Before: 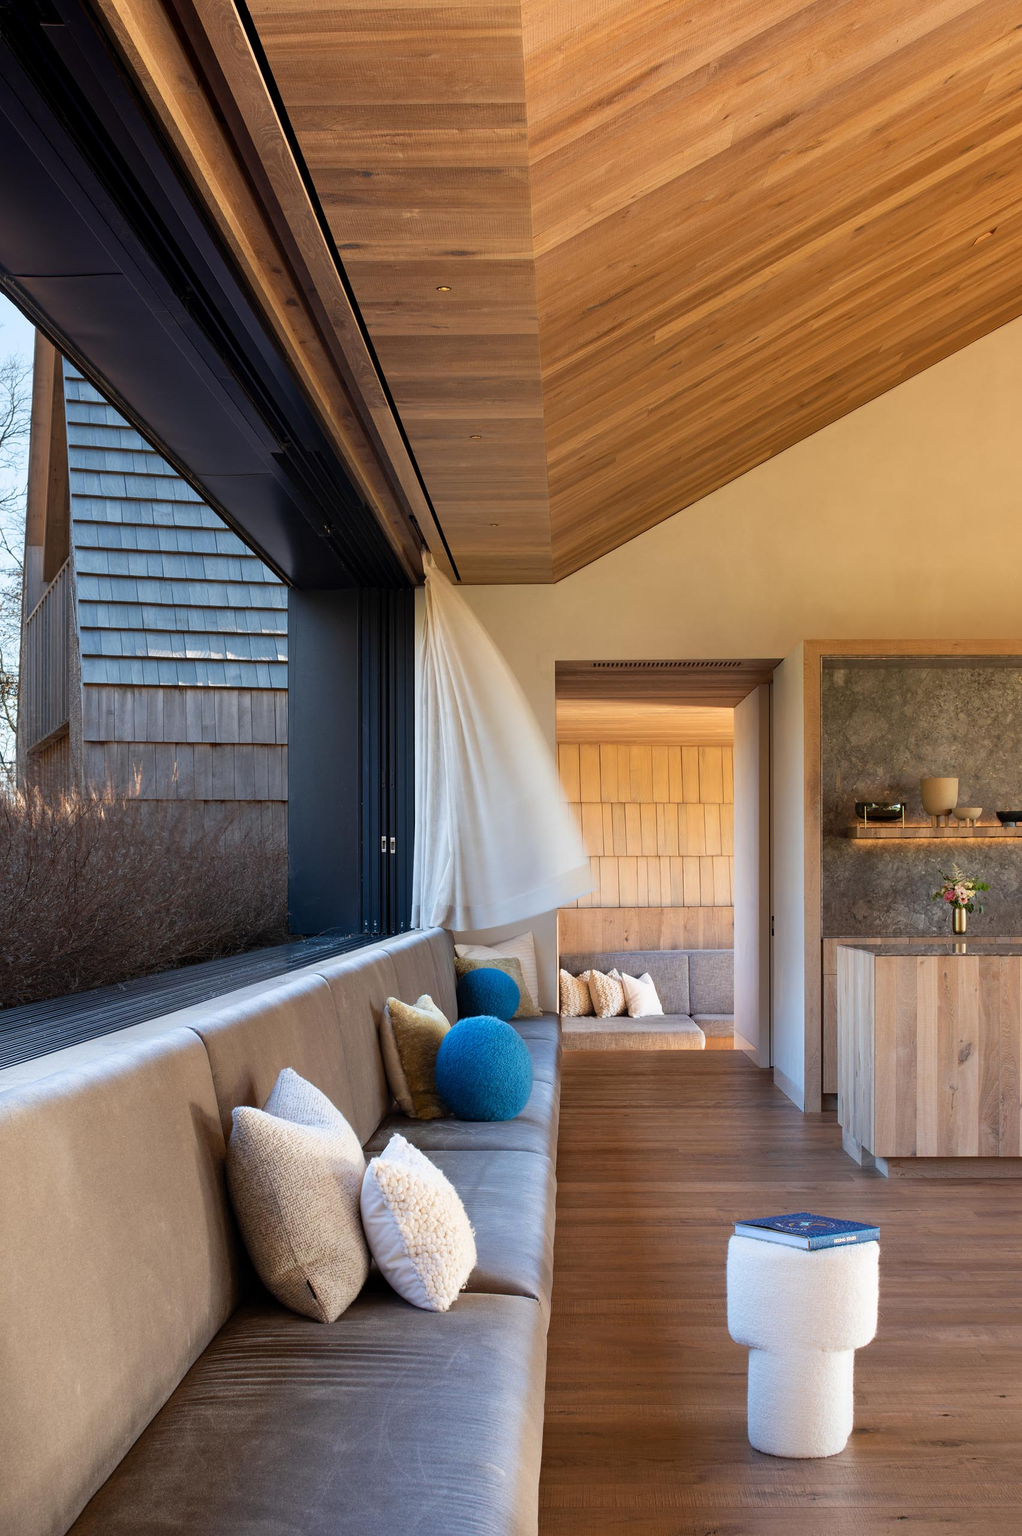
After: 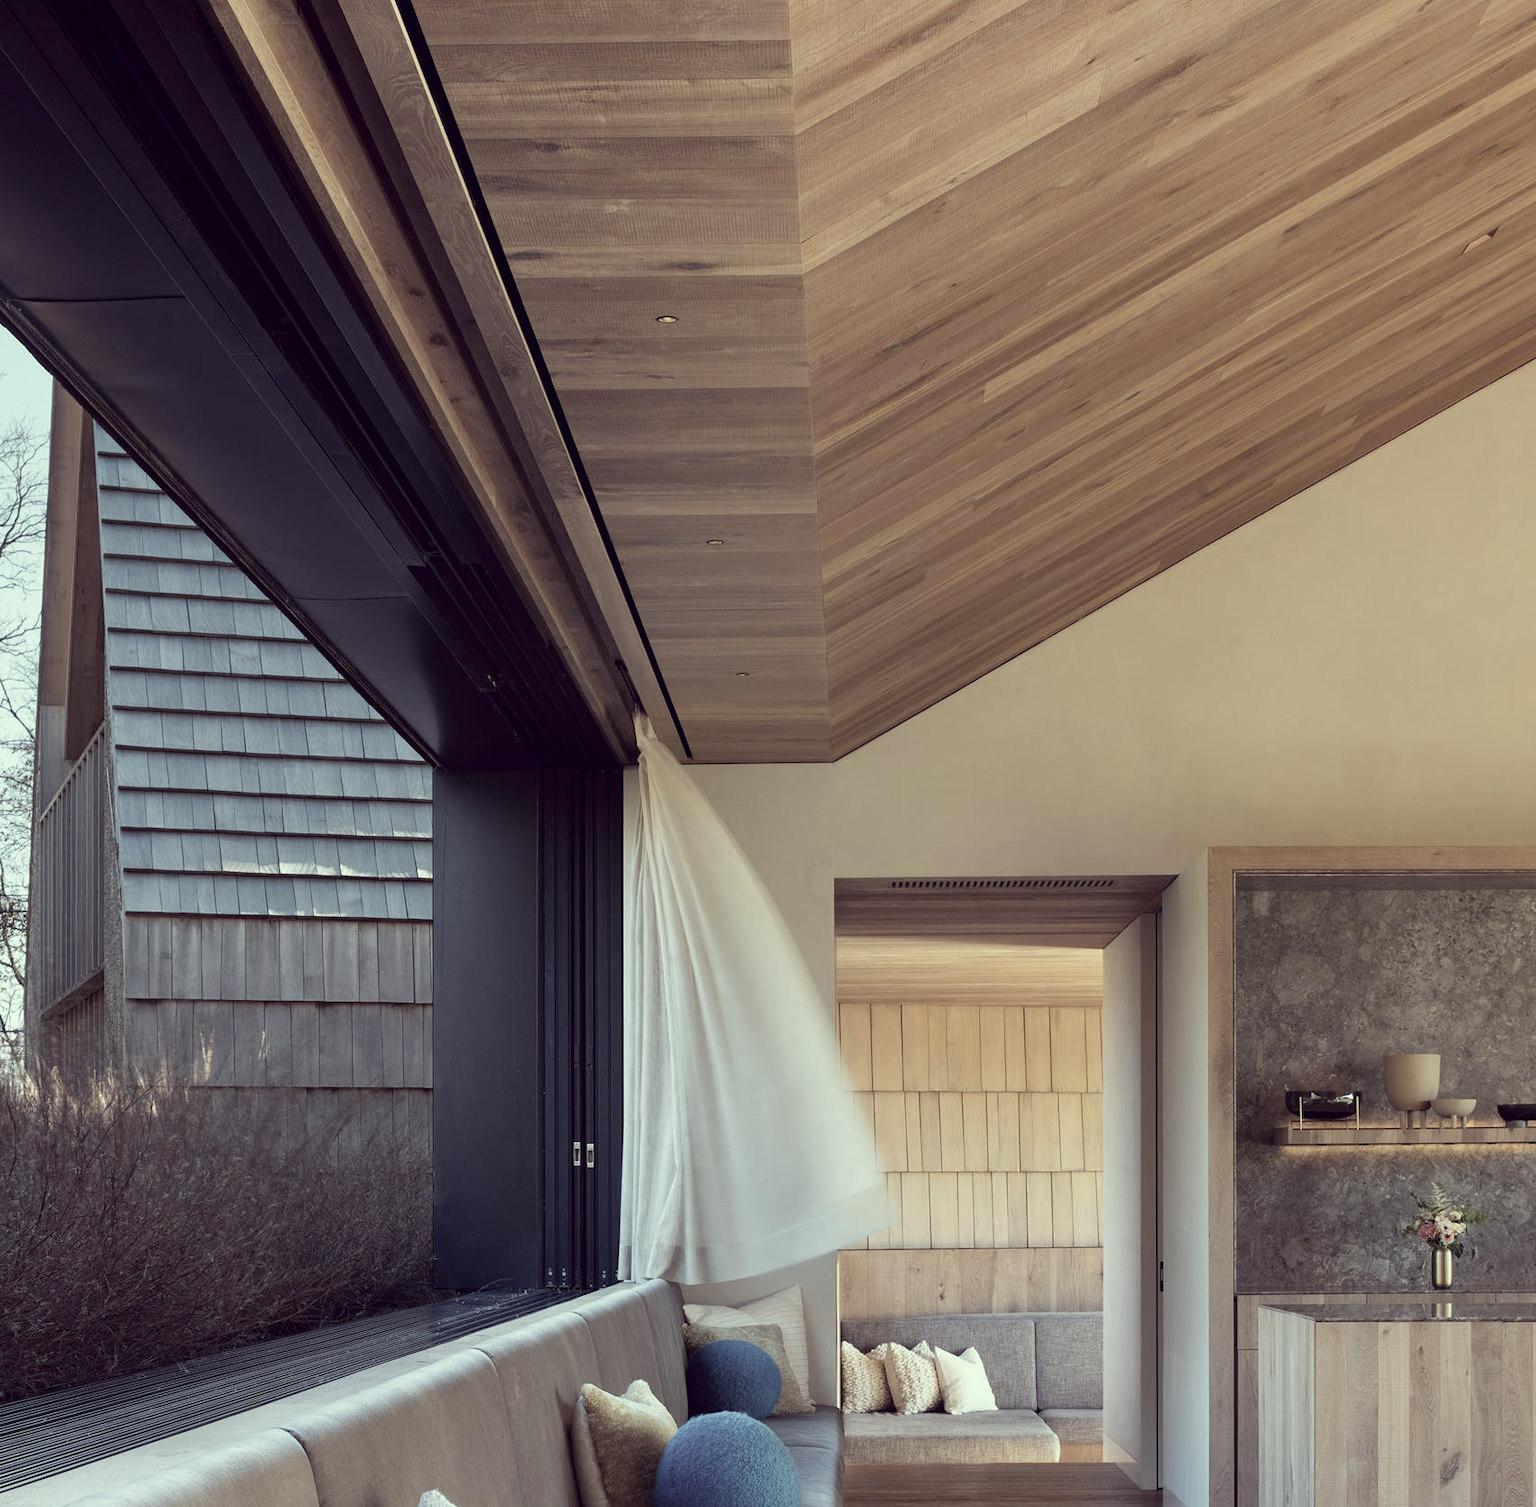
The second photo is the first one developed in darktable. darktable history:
tone equalizer: smoothing diameter 2.2%, edges refinement/feathering 18.29, mask exposure compensation -1.57 EV, filter diffusion 5
color correction: highlights a* -20.54, highlights b* 20.57, shadows a* 19.24, shadows b* -20.23, saturation 0.433
crop and rotate: top 4.963%, bottom 29.711%
